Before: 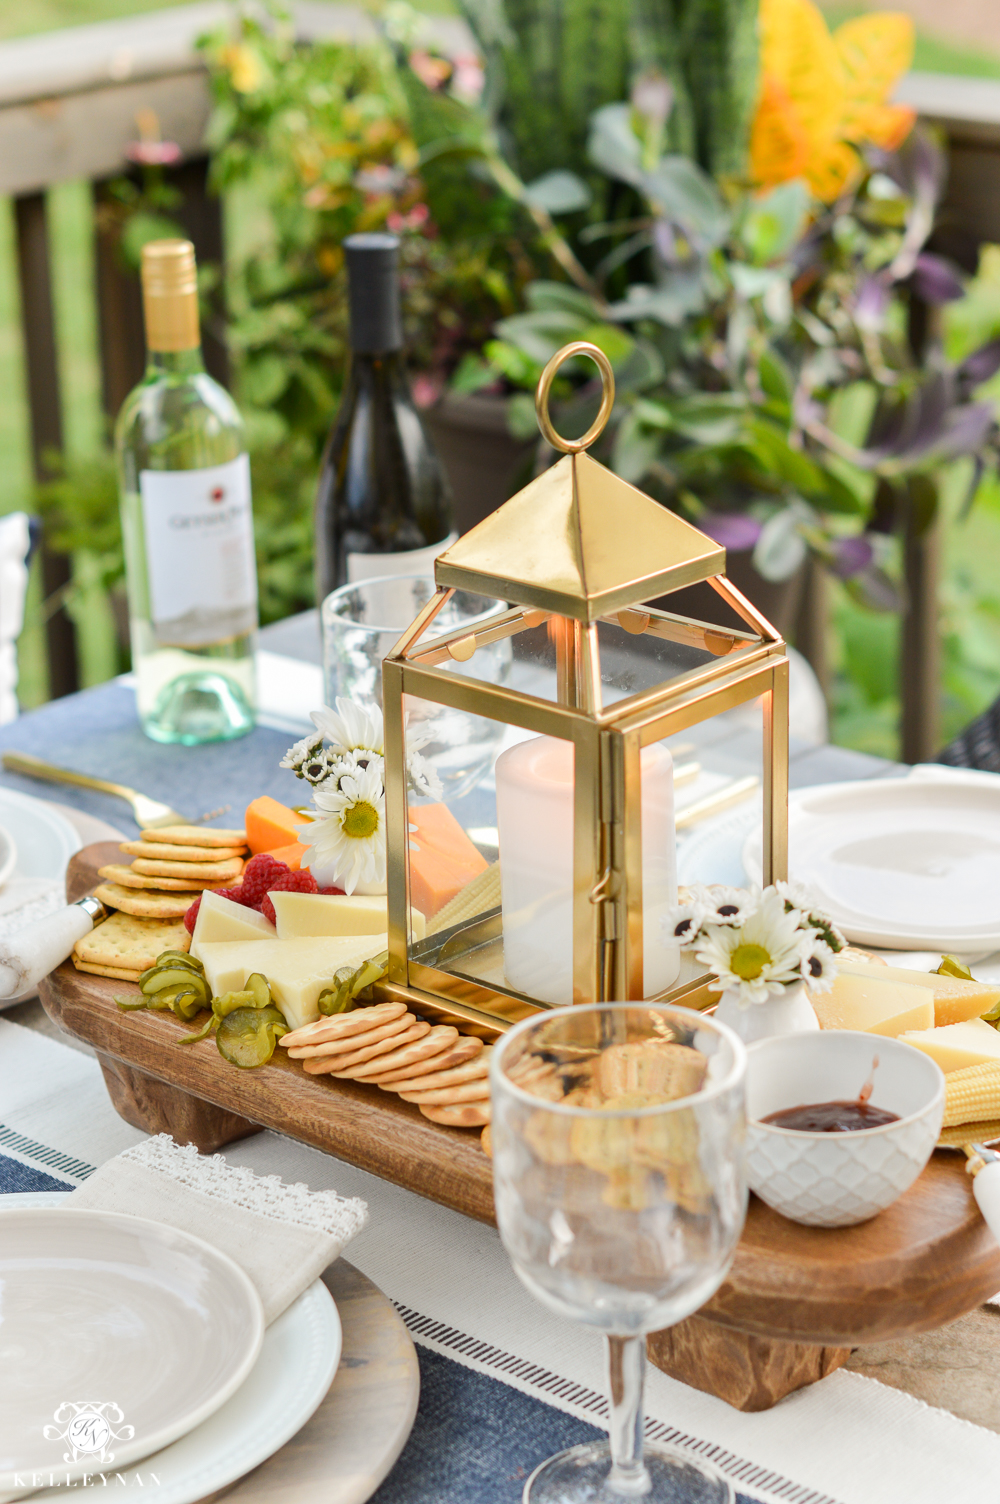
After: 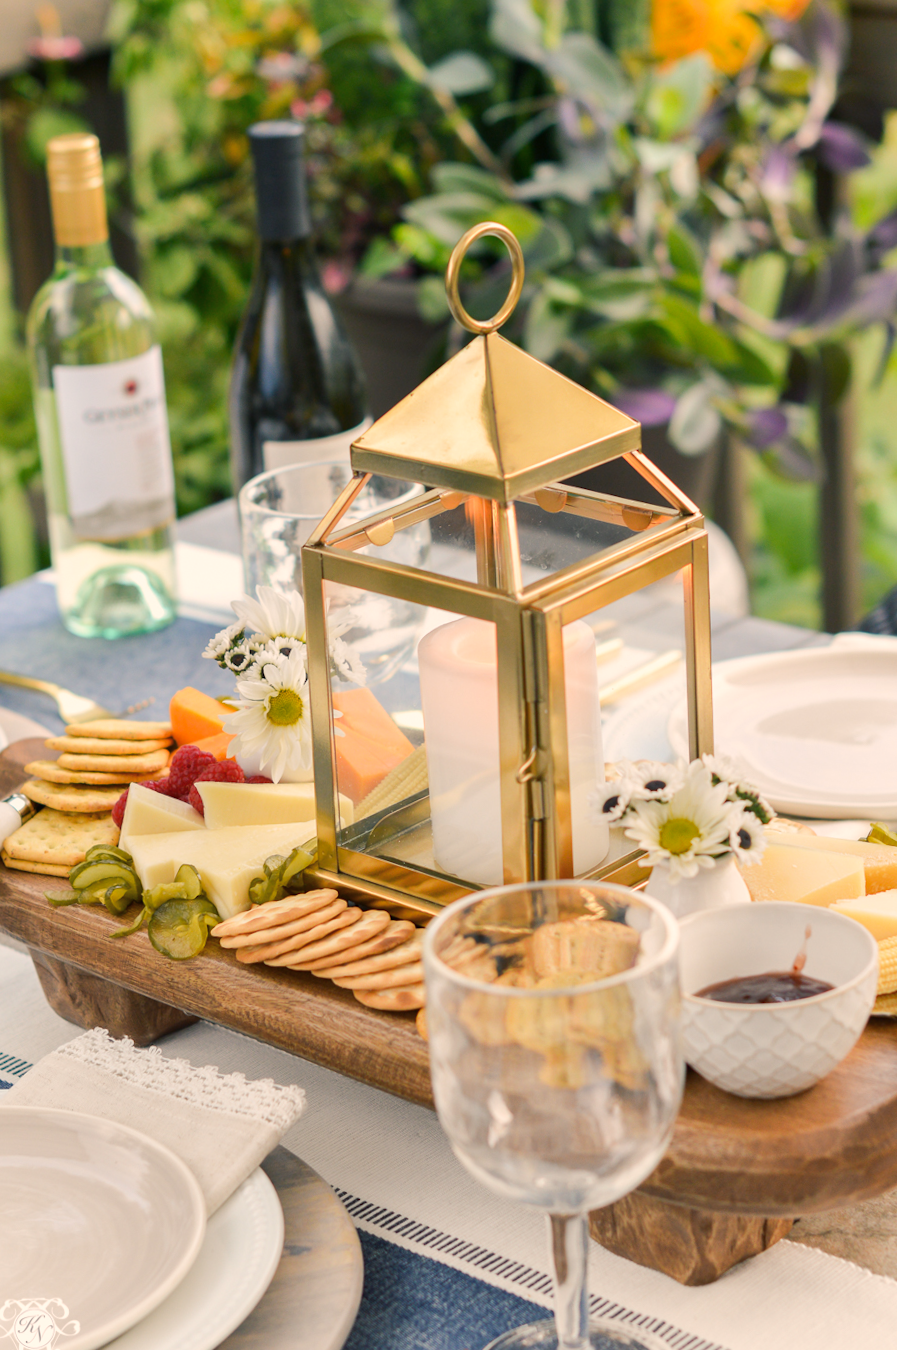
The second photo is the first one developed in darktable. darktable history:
color balance rgb: shadows lift › chroma 5.41%, shadows lift › hue 240°, highlights gain › chroma 3.74%, highlights gain › hue 60°, saturation formula JzAzBz (2021)
crop and rotate: angle 1.96°, left 5.673%, top 5.673%
